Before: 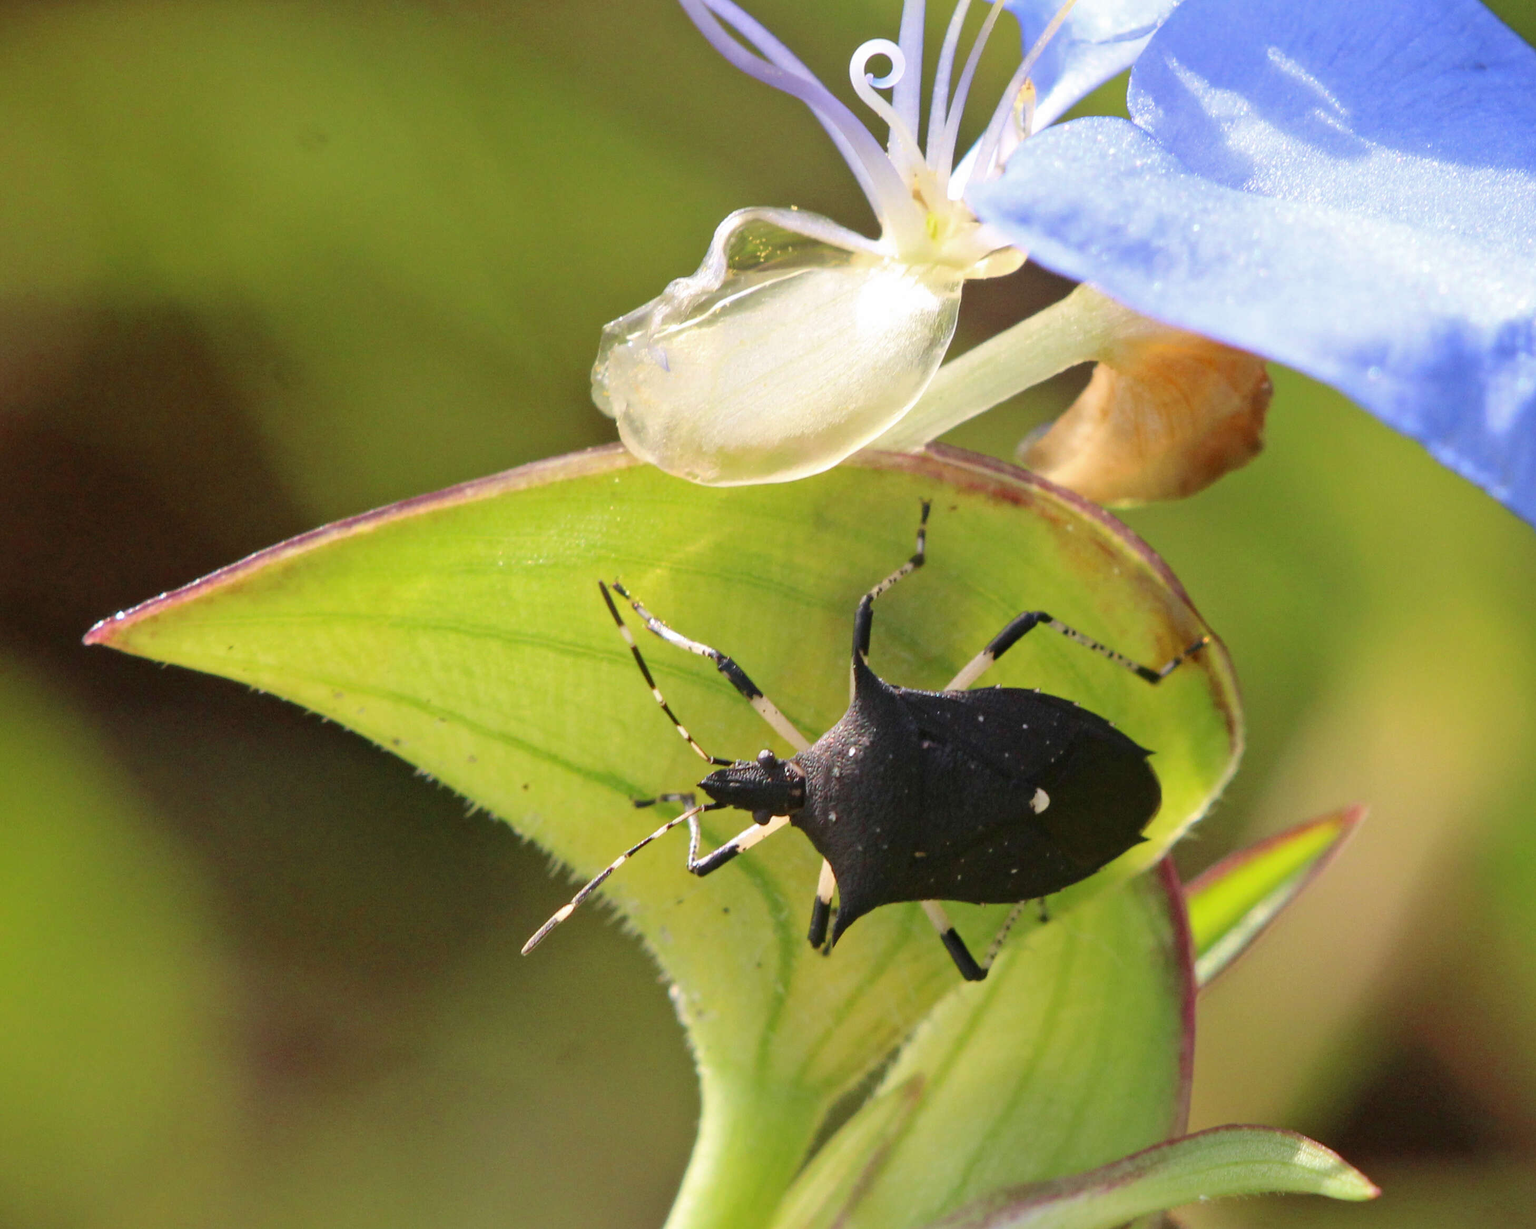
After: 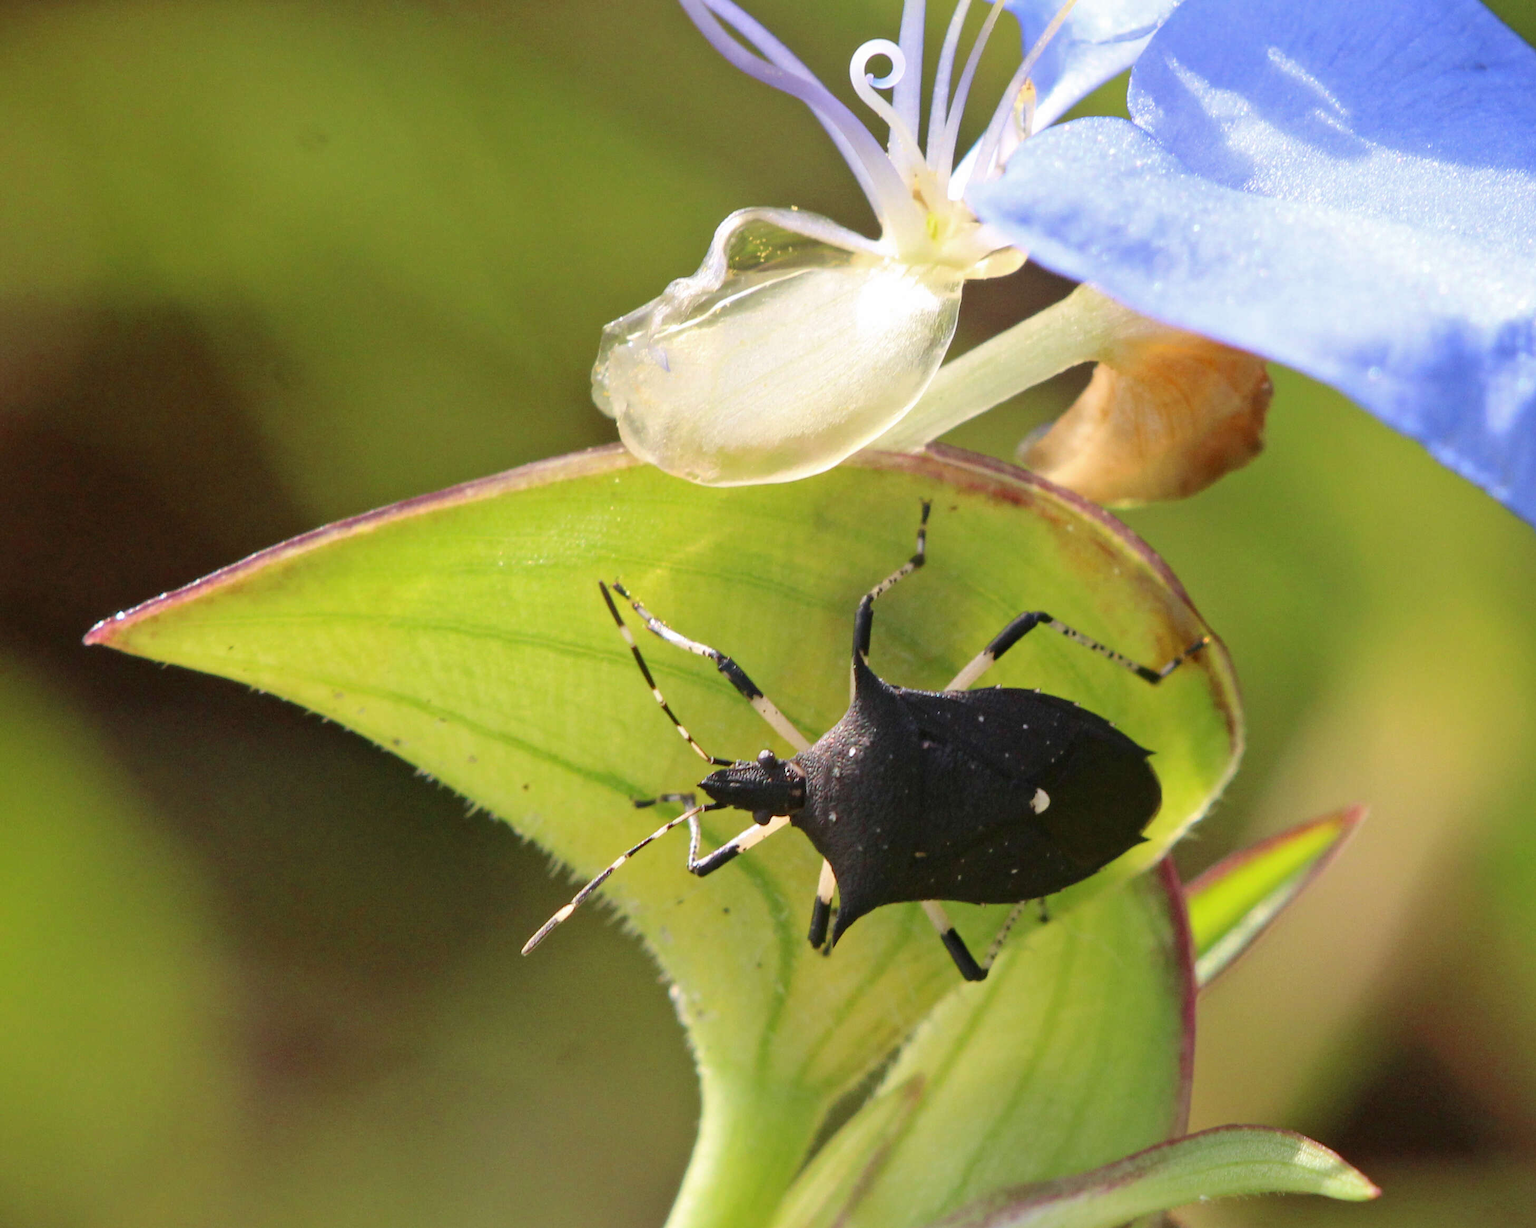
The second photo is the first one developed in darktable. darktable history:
contrast brightness saturation: contrast 0.049
